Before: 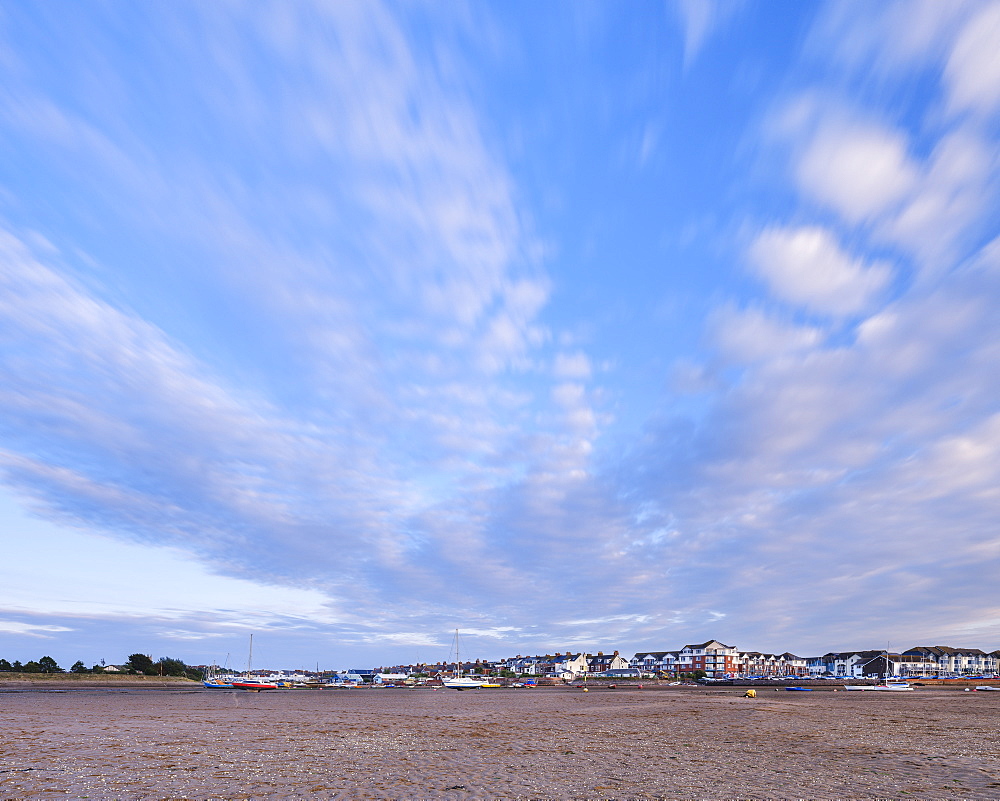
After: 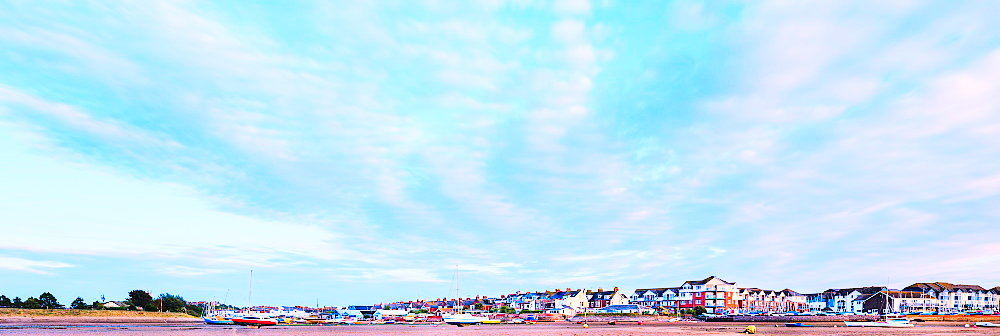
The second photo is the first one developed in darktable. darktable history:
color balance rgb: perceptual saturation grading › global saturation 20%, perceptual saturation grading › highlights -25%, perceptual saturation grading › shadows 50%
tone curve: curves: ch0 [(0, 0) (0.084, 0.074) (0.2, 0.297) (0.363, 0.591) (0.495, 0.765) (0.68, 0.901) (0.851, 0.967) (1, 1)], color space Lab, linked channels, preserve colors none
crop: top 45.551%, bottom 12.262%
